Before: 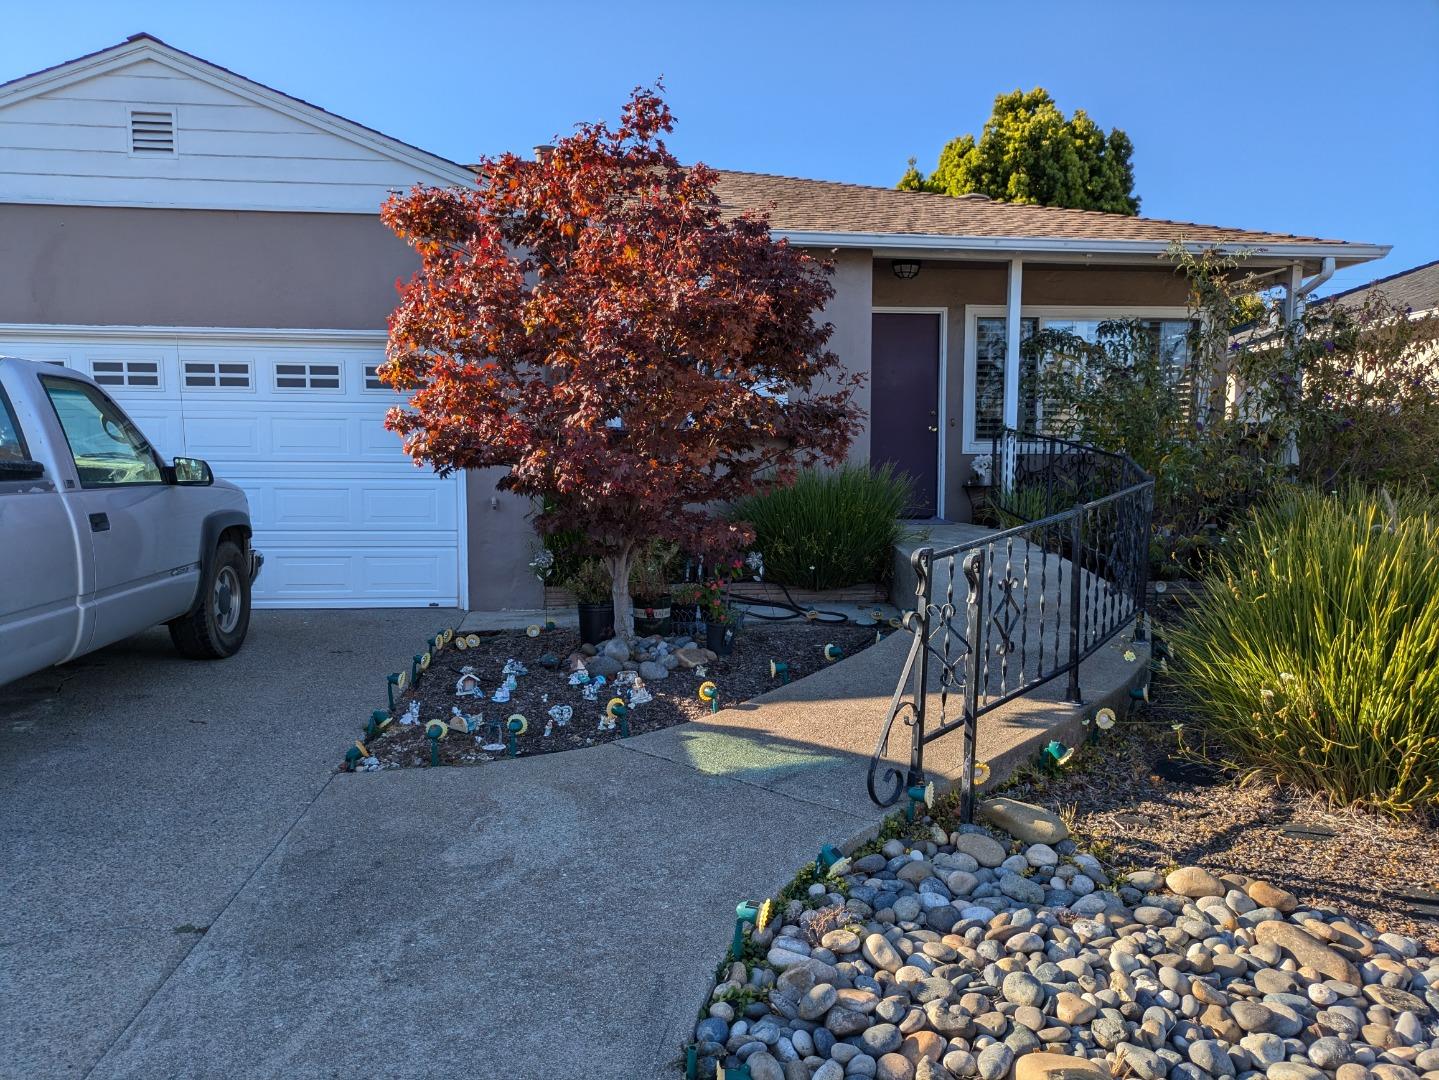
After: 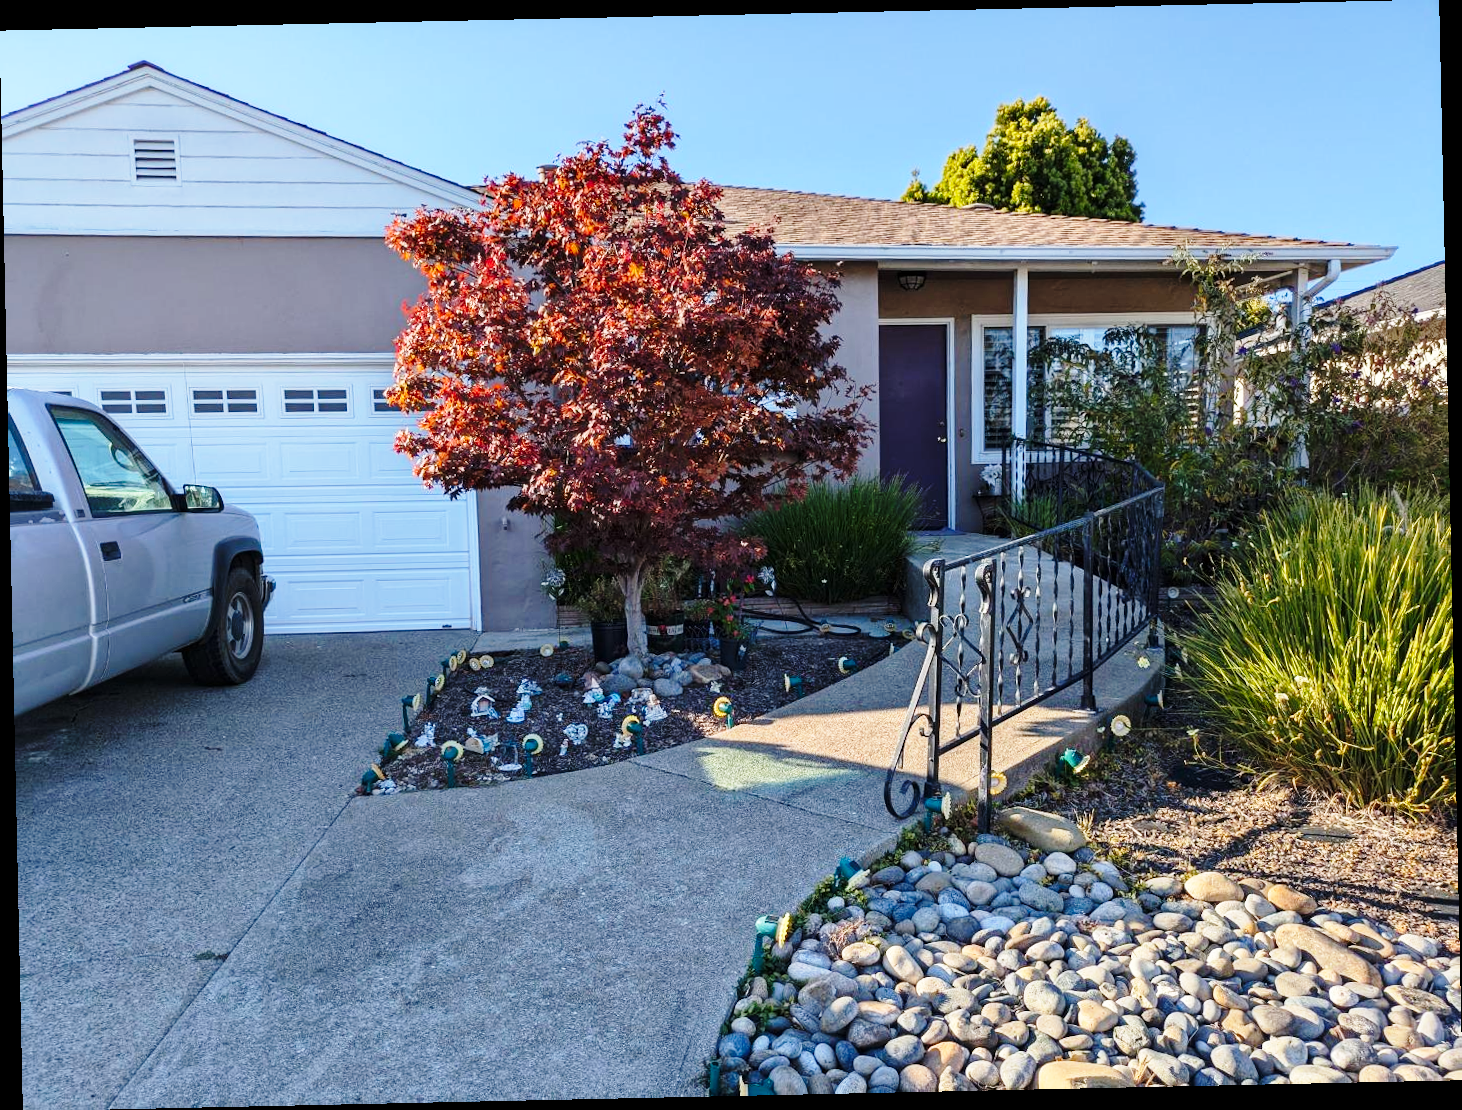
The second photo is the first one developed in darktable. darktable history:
base curve: curves: ch0 [(0, 0) (0.028, 0.03) (0.121, 0.232) (0.46, 0.748) (0.859, 0.968) (1, 1)], preserve colors none
rotate and perspective: rotation -1.24°, automatic cropping off
